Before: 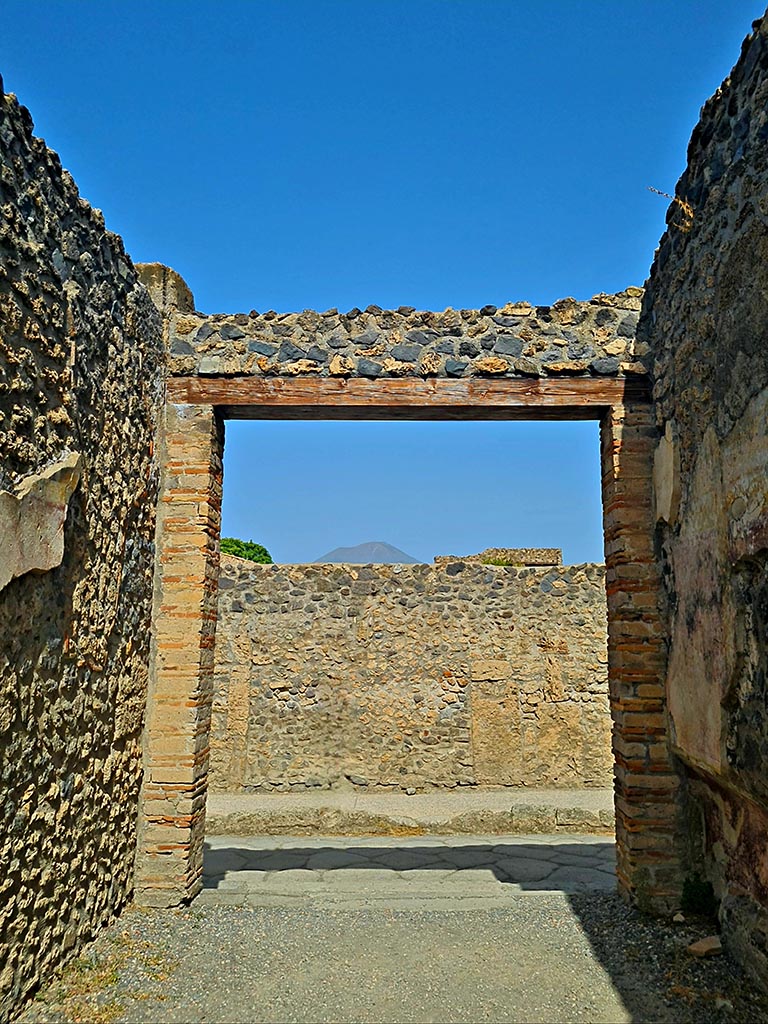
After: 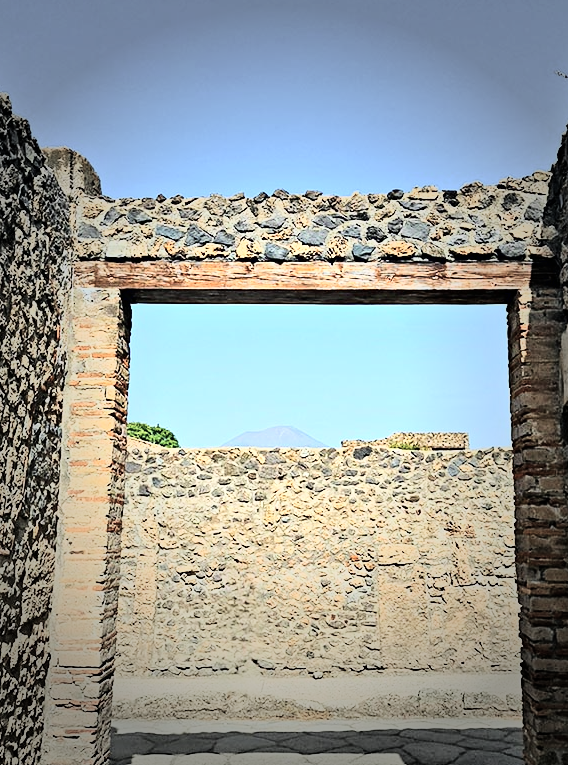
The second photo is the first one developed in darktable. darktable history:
exposure: exposure 0.214 EV, compensate highlight preservation false
base curve: curves: ch0 [(0, 0) (0.007, 0.004) (0.027, 0.03) (0.046, 0.07) (0.207, 0.54) (0.442, 0.872) (0.673, 0.972) (1, 1)]
crop and rotate: left 12.126%, top 11.381%, right 13.867%, bottom 13.828%
contrast brightness saturation: contrast 0.103, saturation -0.305
vignetting: fall-off start 34.21%, fall-off radius 64.46%, brightness -0.677, width/height ratio 0.954
